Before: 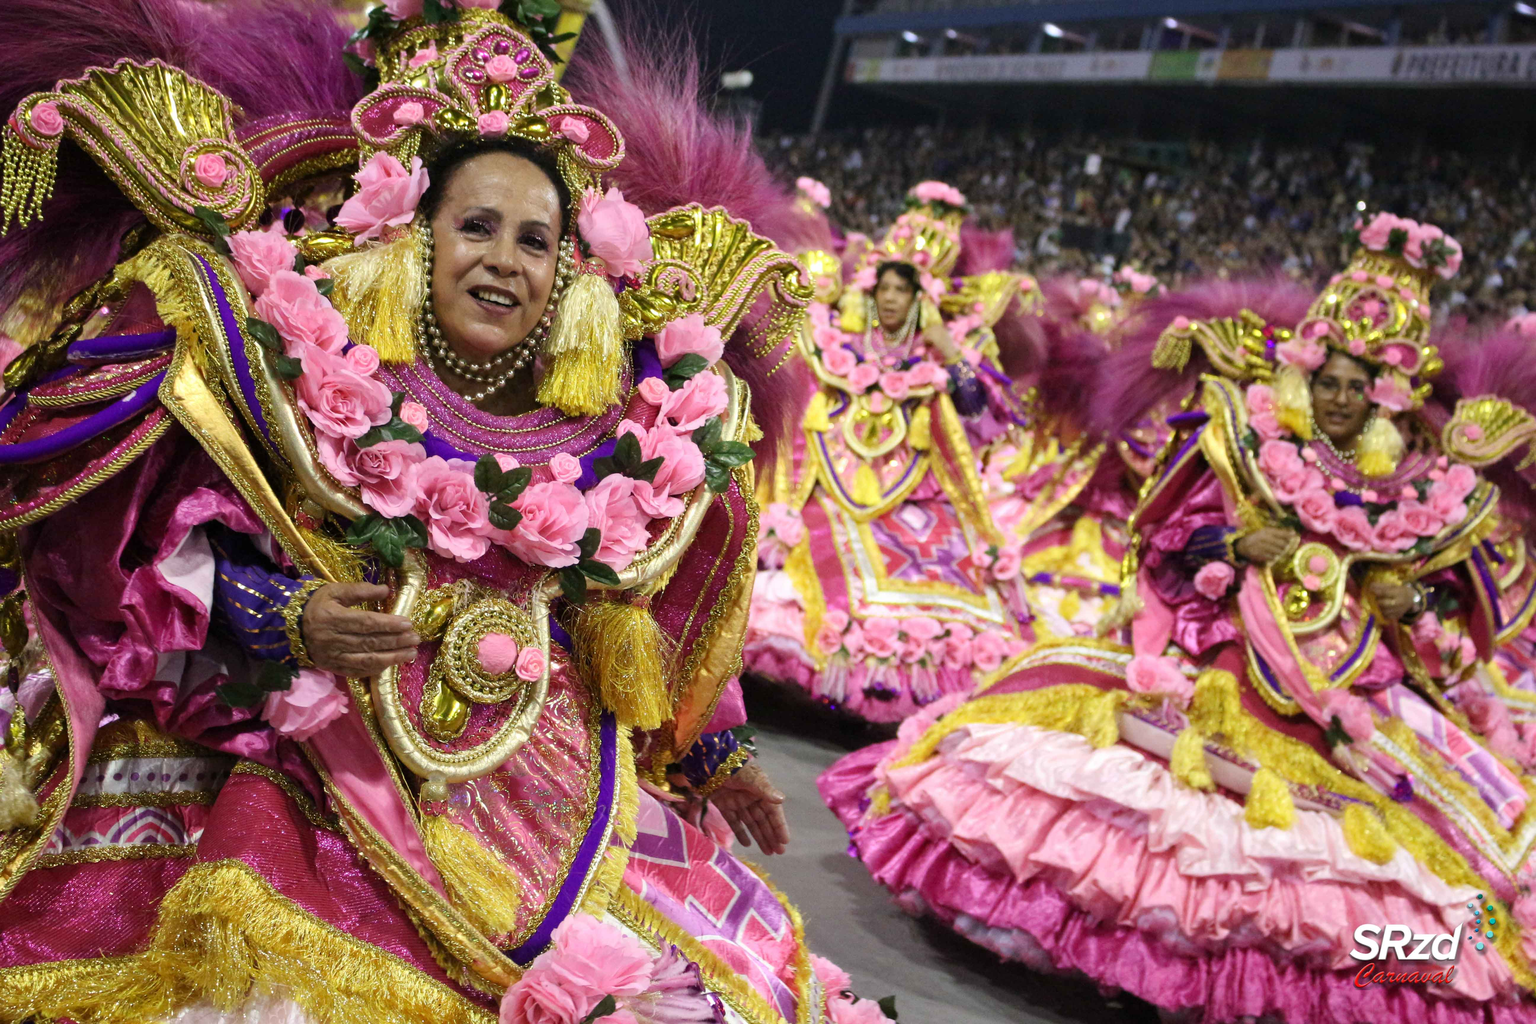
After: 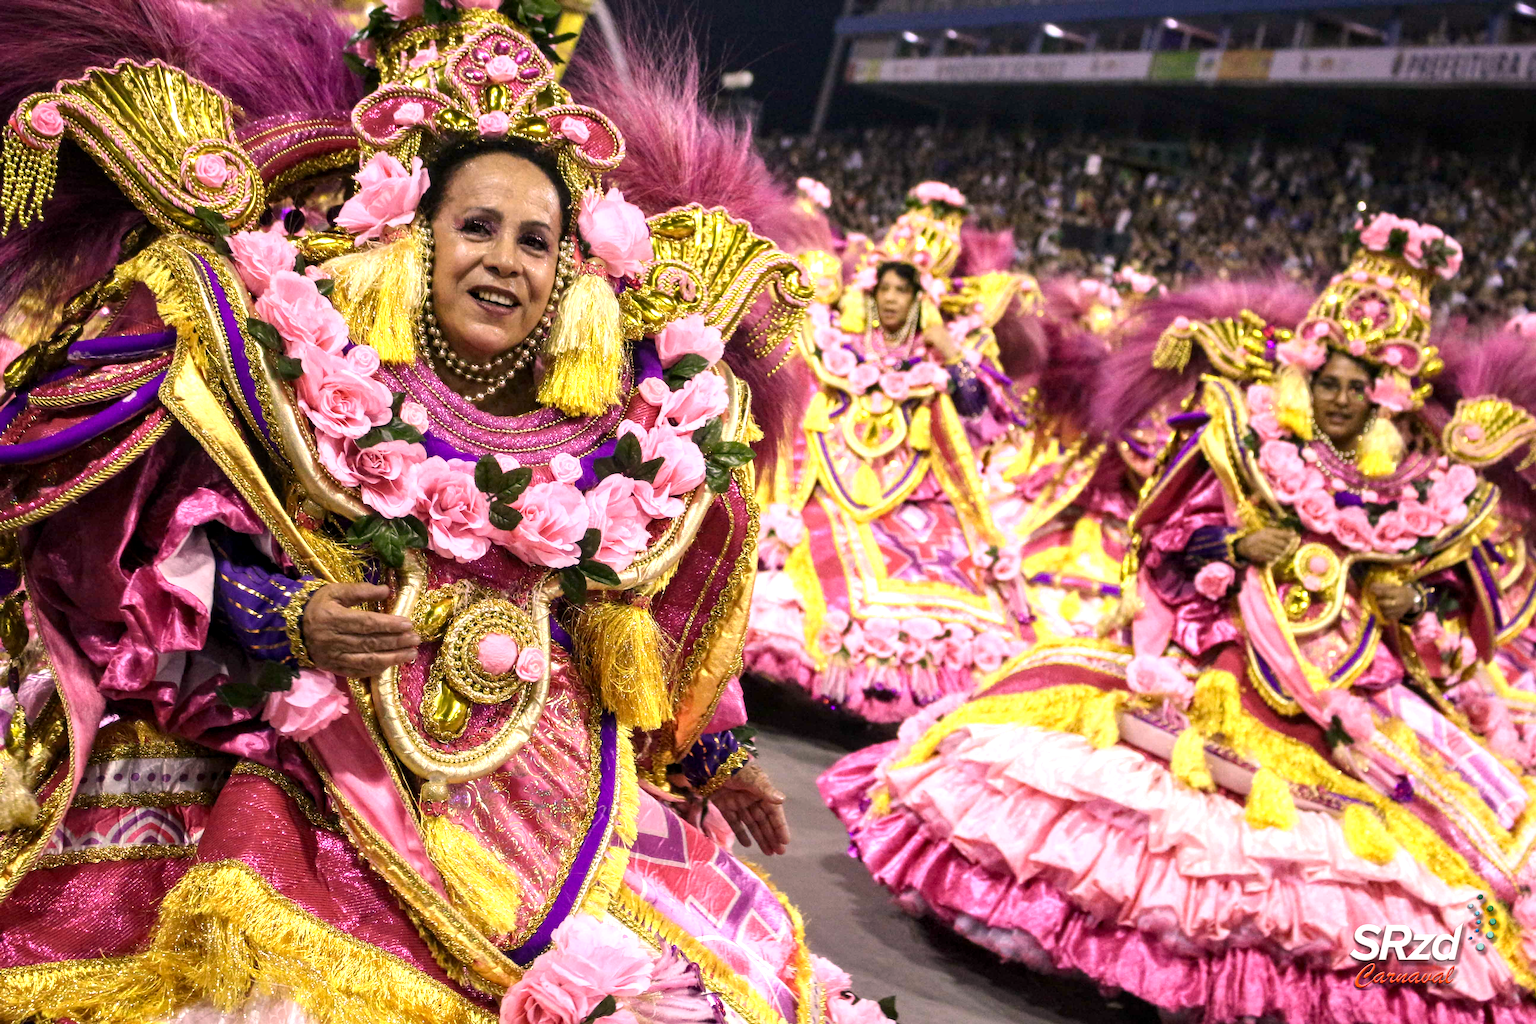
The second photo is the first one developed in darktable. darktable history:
local contrast: on, module defaults
color zones: curves: ch0 [(0.099, 0.624) (0.257, 0.596) (0.384, 0.376) (0.529, 0.492) (0.697, 0.564) (0.768, 0.532) (0.908, 0.644)]; ch1 [(0.112, 0.564) (0.254, 0.612) (0.432, 0.676) (0.592, 0.456) (0.743, 0.684) (0.888, 0.536)]; ch2 [(0.25, 0.5) (0.469, 0.36) (0.75, 0.5)]
color correction: highlights a* 12.23, highlights b* 5.41
